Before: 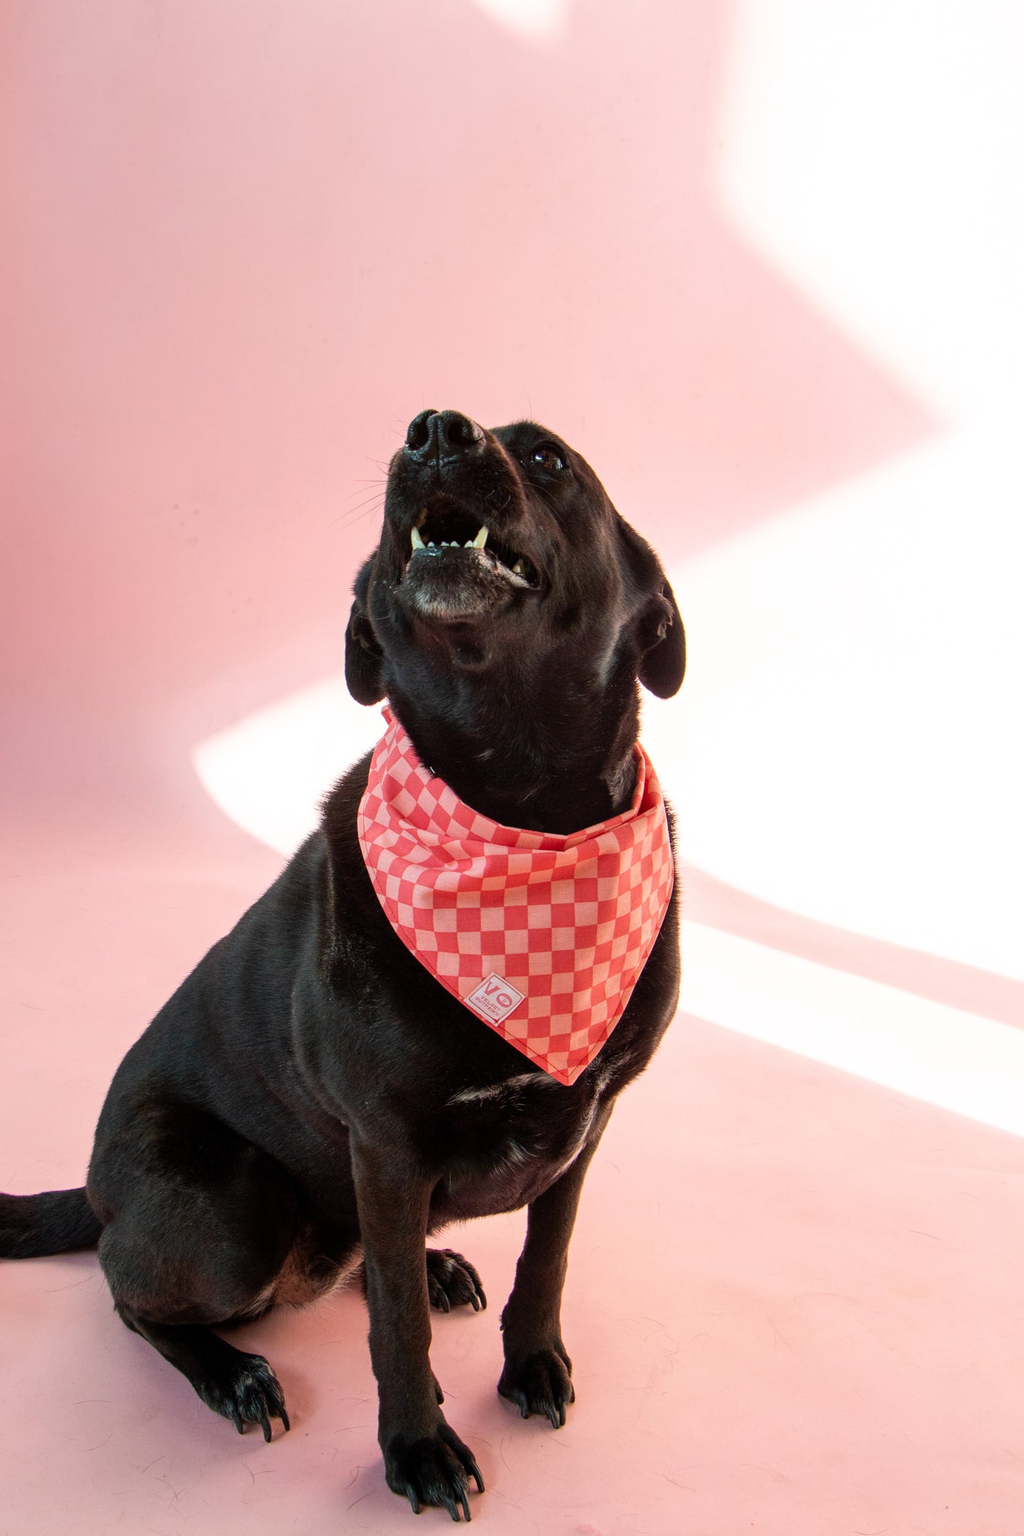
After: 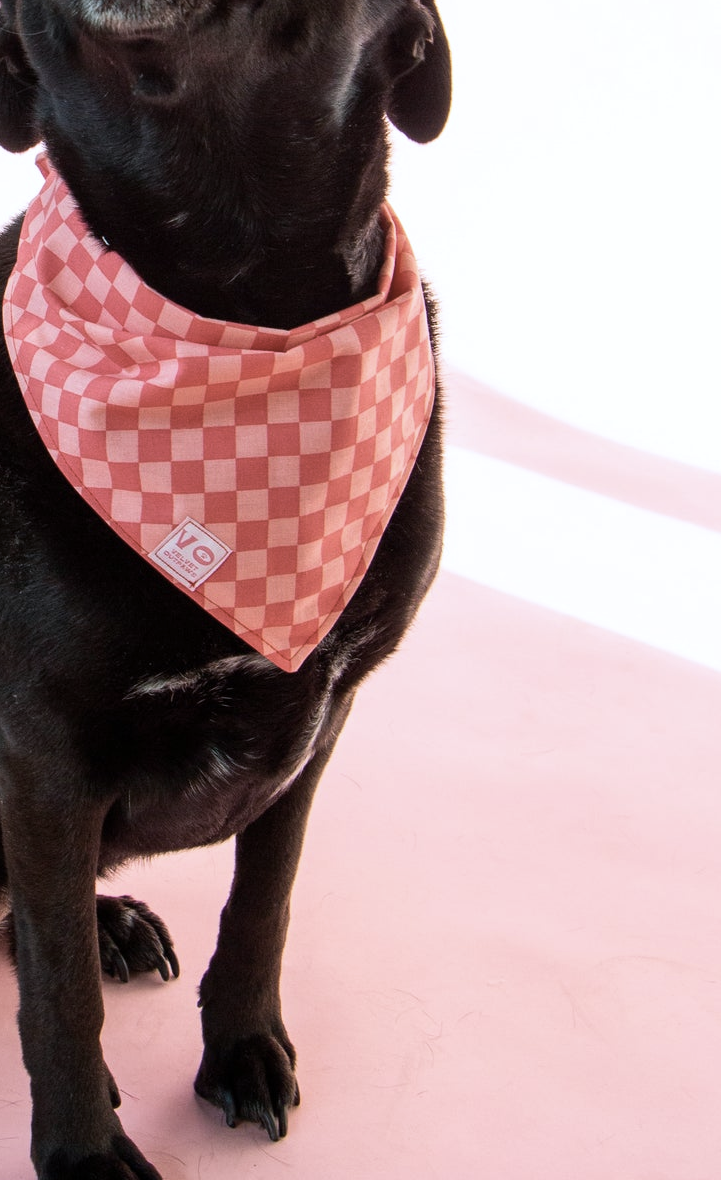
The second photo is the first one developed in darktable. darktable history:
velvia: on, module defaults
color calibration: illuminant as shot in camera, x 0.358, y 0.373, temperature 4628.91 K
crop: left 34.732%, top 38.678%, right 13.767%, bottom 5.113%
contrast brightness saturation: contrast 0.097, saturation -0.37
